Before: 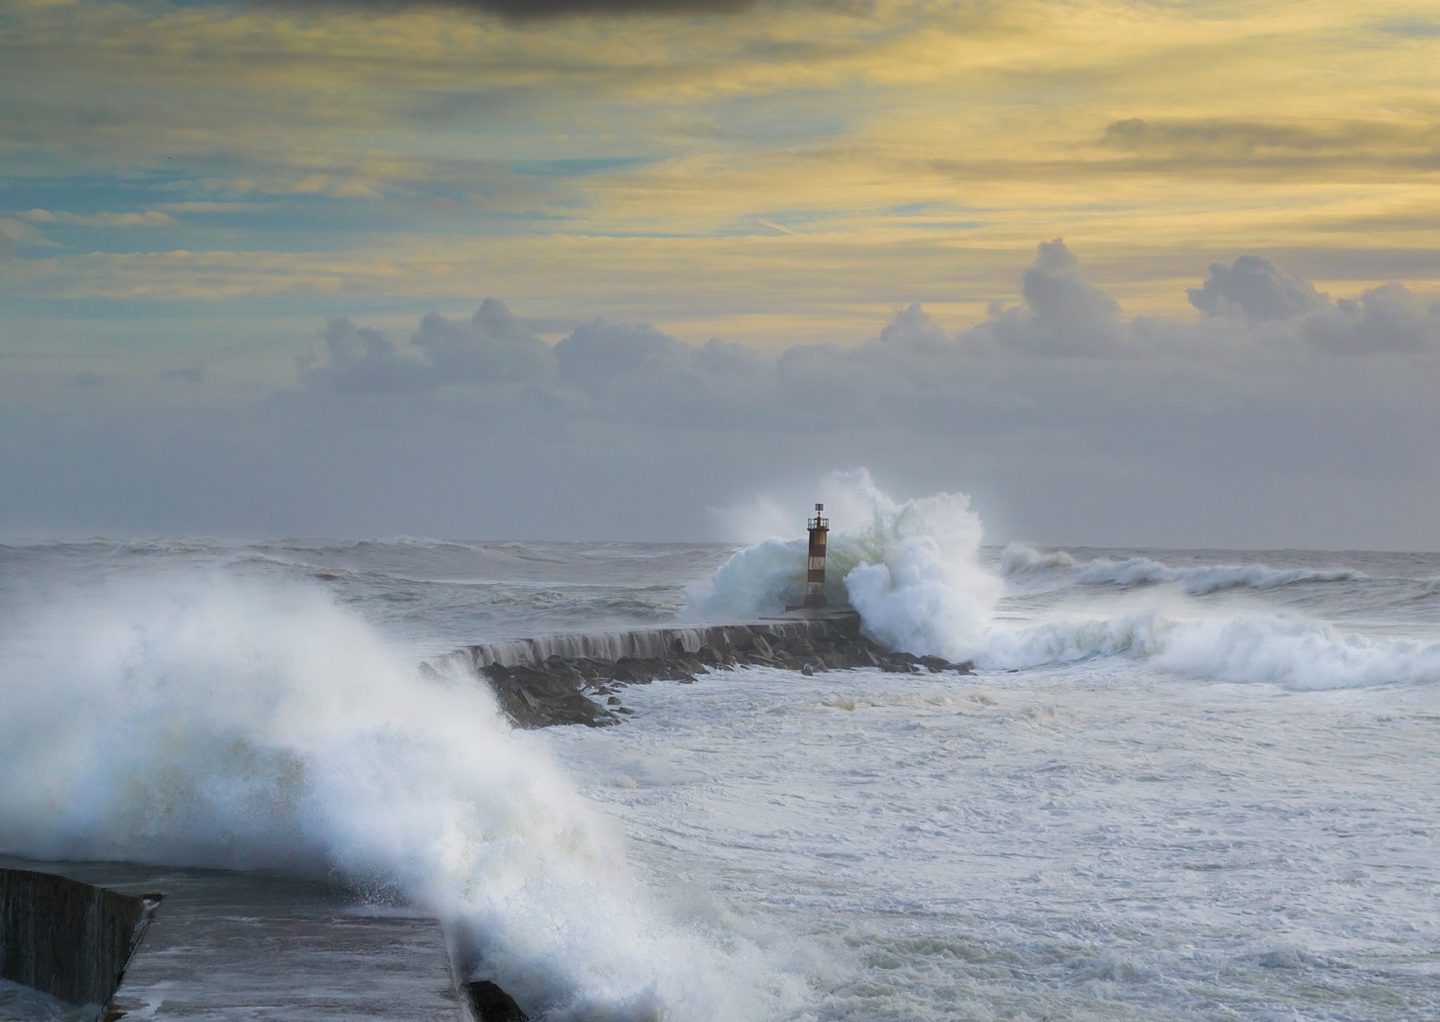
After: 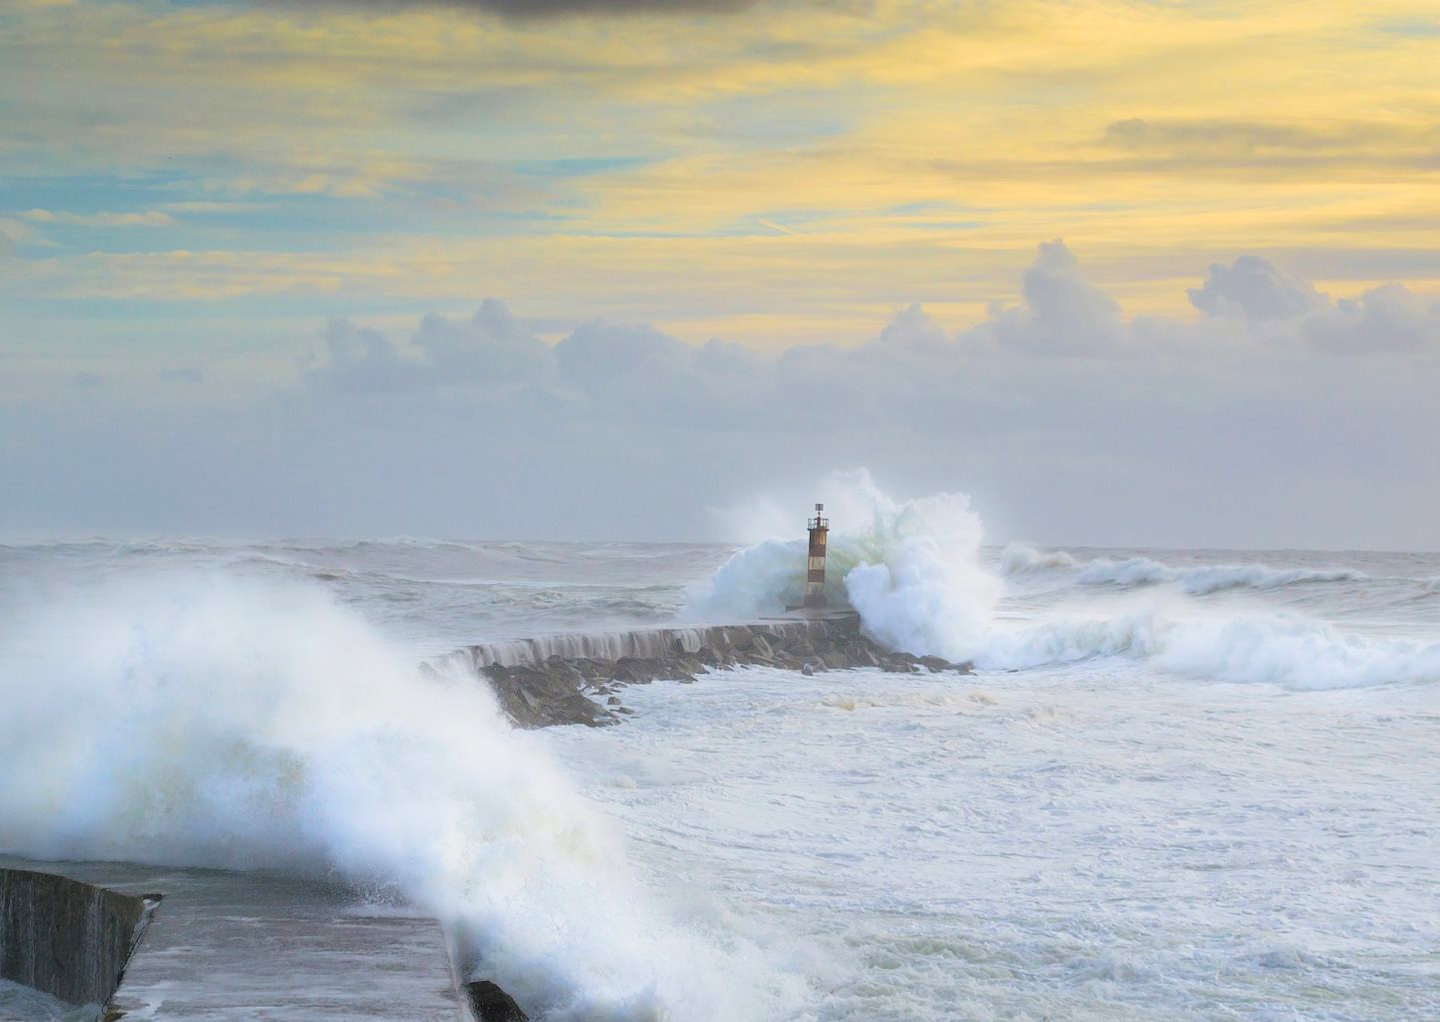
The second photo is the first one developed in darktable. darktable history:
contrast brightness saturation: contrast 0.103, brightness 0.297, saturation 0.135
